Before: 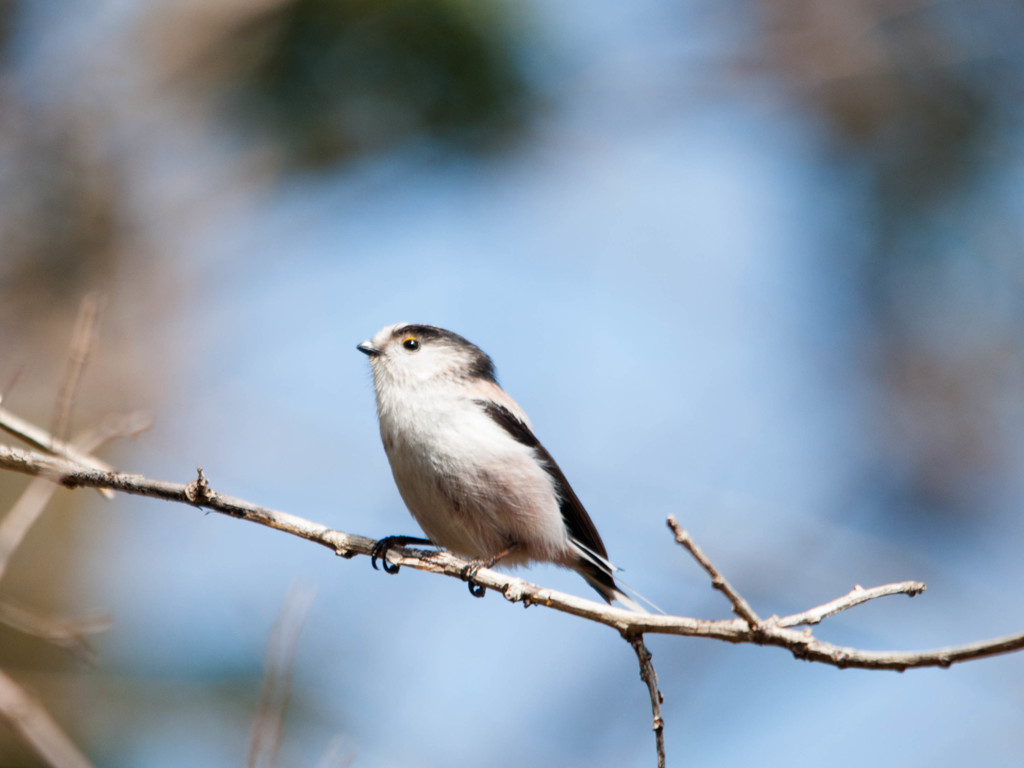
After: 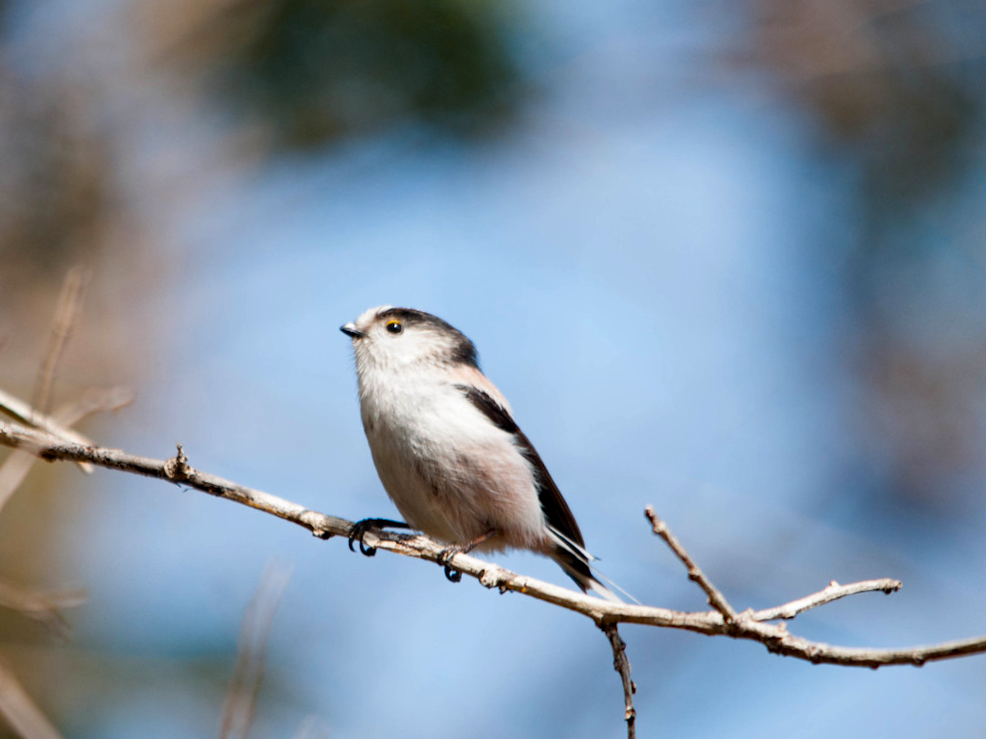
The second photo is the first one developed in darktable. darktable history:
haze removal: adaptive false
crop and rotate: angle -1.67°
